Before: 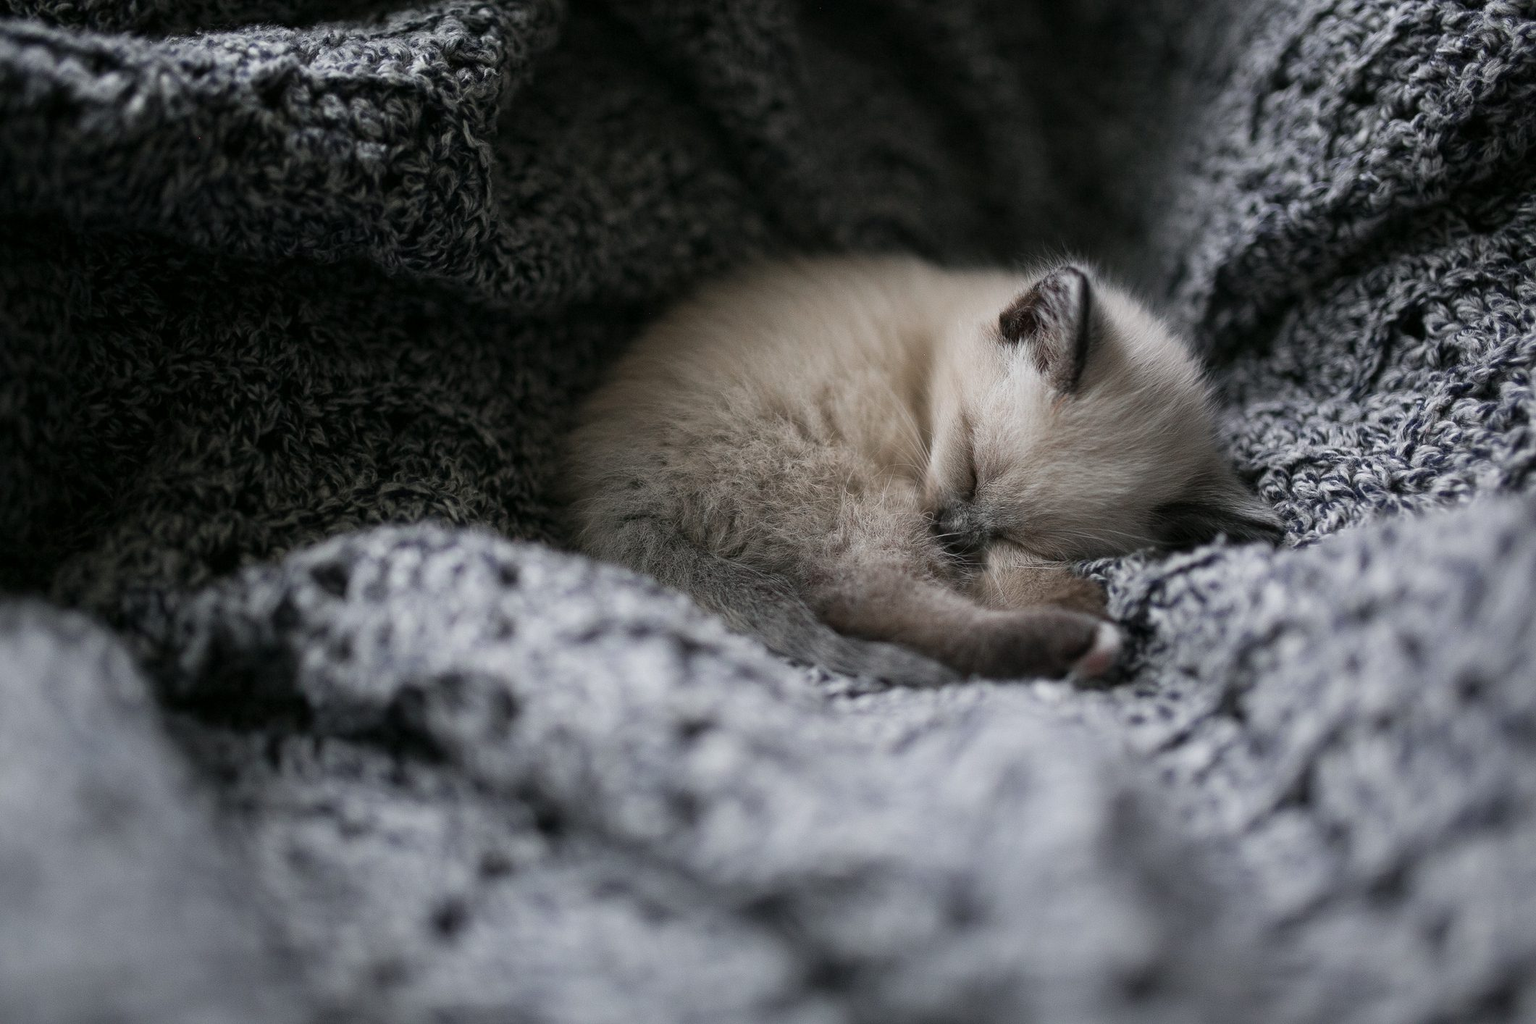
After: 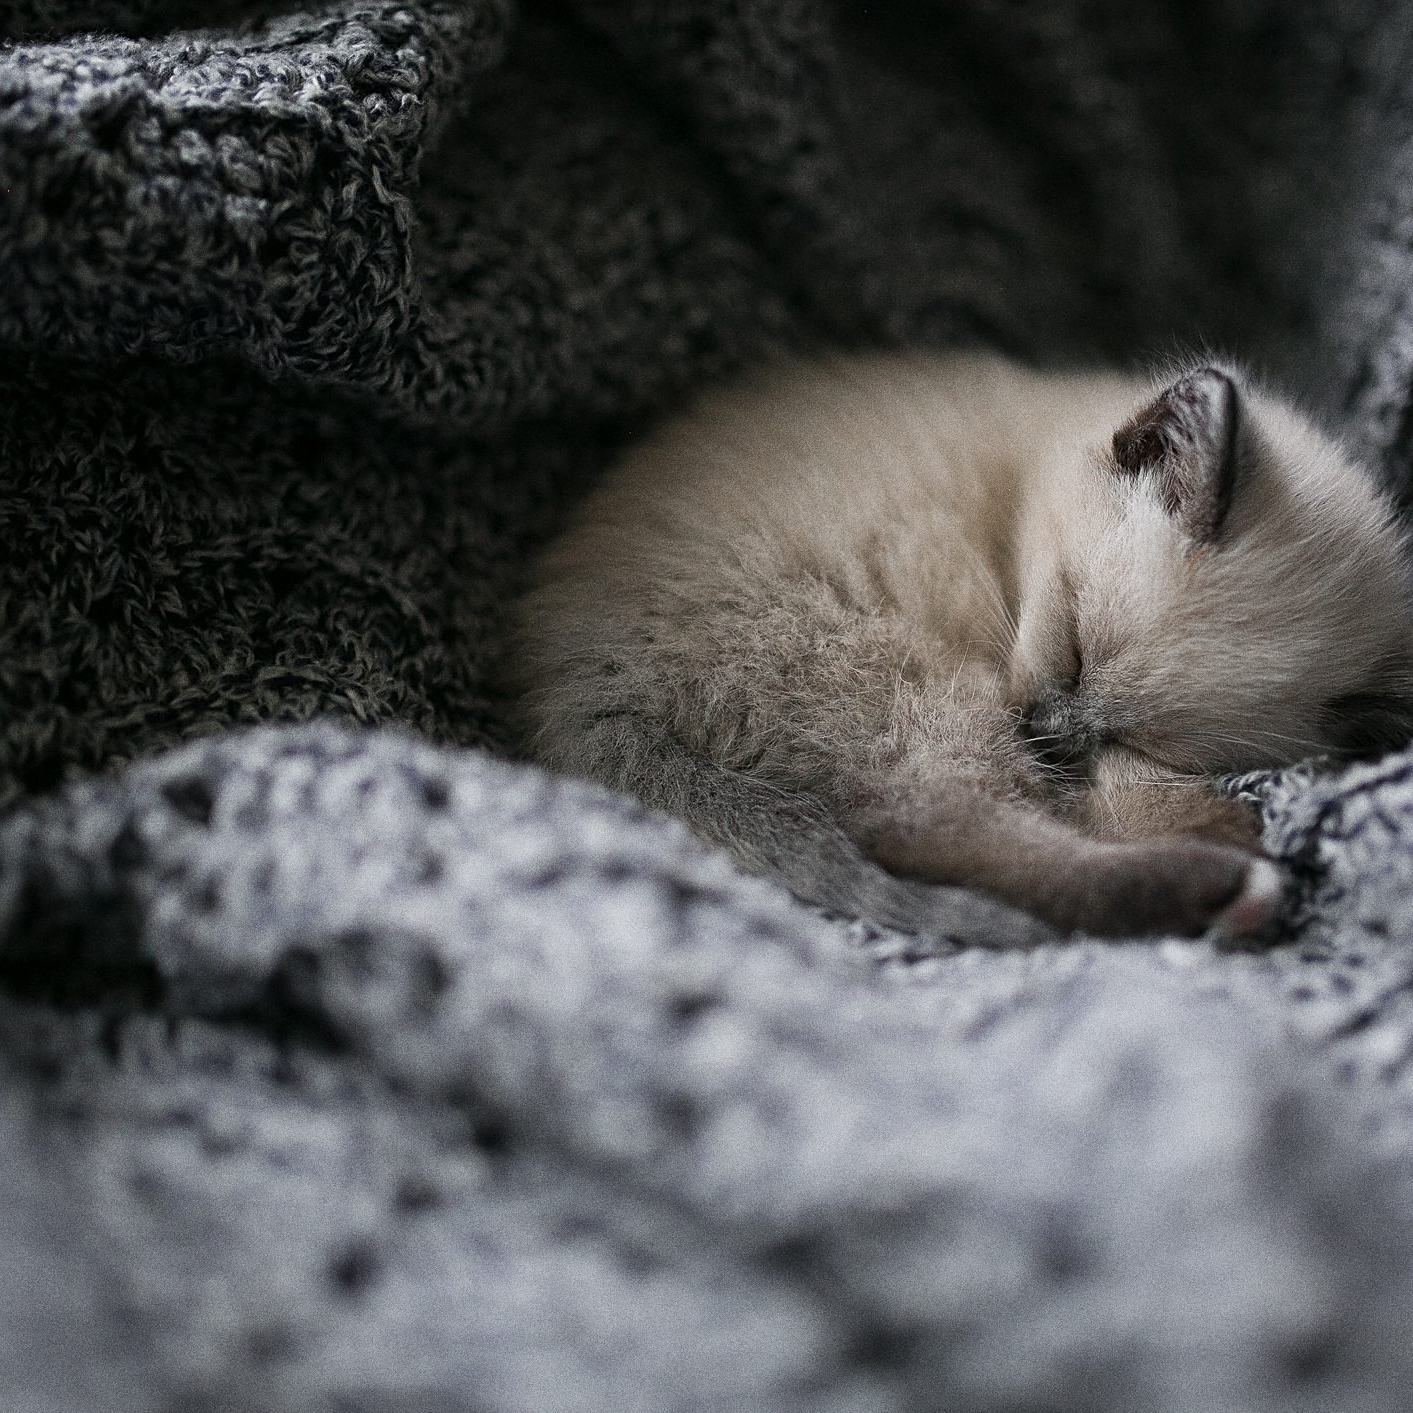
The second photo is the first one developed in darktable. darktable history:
white balance: emerald 1
grain: coarseness 0.09 ISO, strength 40%
crop and rotate: left 12.648%, right 20.685%
sharpen: on, module defaults
